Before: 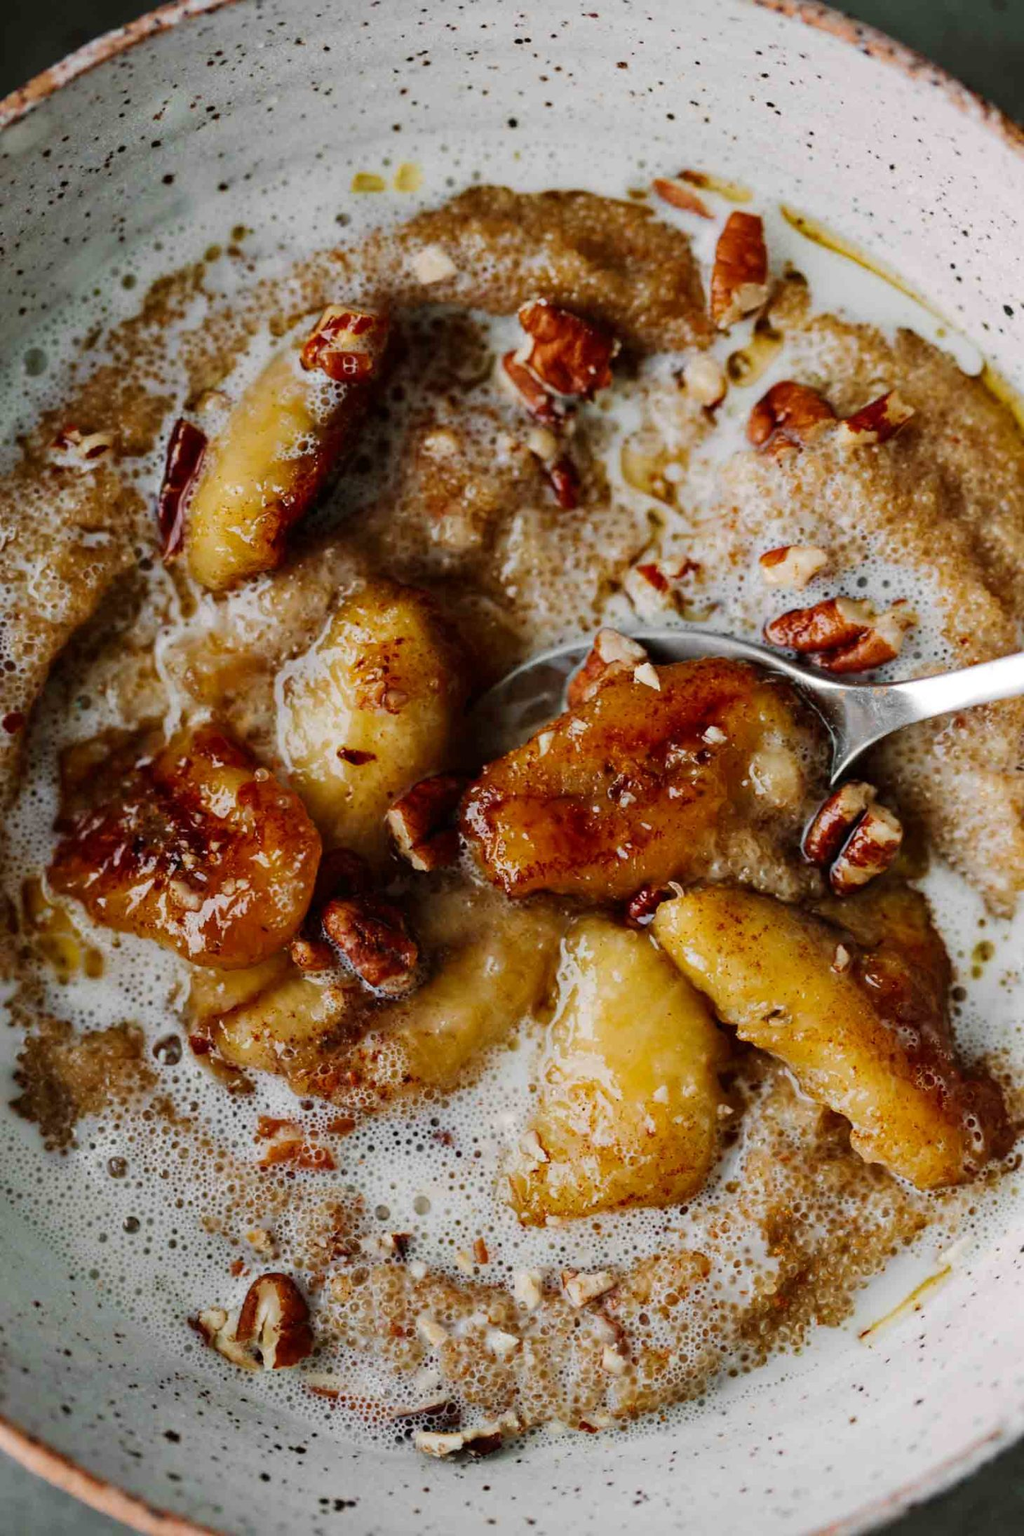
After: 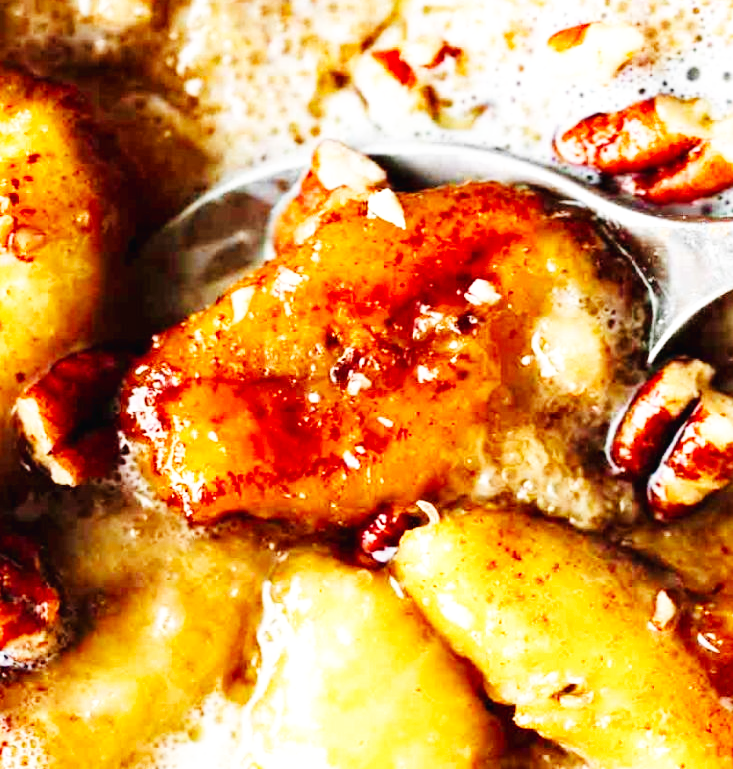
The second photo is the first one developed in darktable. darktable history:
exposure: exposure 0.806 EV, compensate highlight preservation false
crop: left 36.775%, top 34.54%, right 12.998%, bottom 30.331%
base curve: curves: ch0 [(0, 0.003) (0.001, 0.002) (0.006, 0.004) (0.02, 0.022) (0.048, 0.086) (0.094, 0.234) (0.162, 0.431) (0.258, 0.629) (0.385, 0.8) (0.548, 0.918) (0.751, 0.988) (1, 1)], preserve colors none
tone equalizer: edges refinement/feathering 500, mask exposure compensation -1.57 EV, preserve details no
